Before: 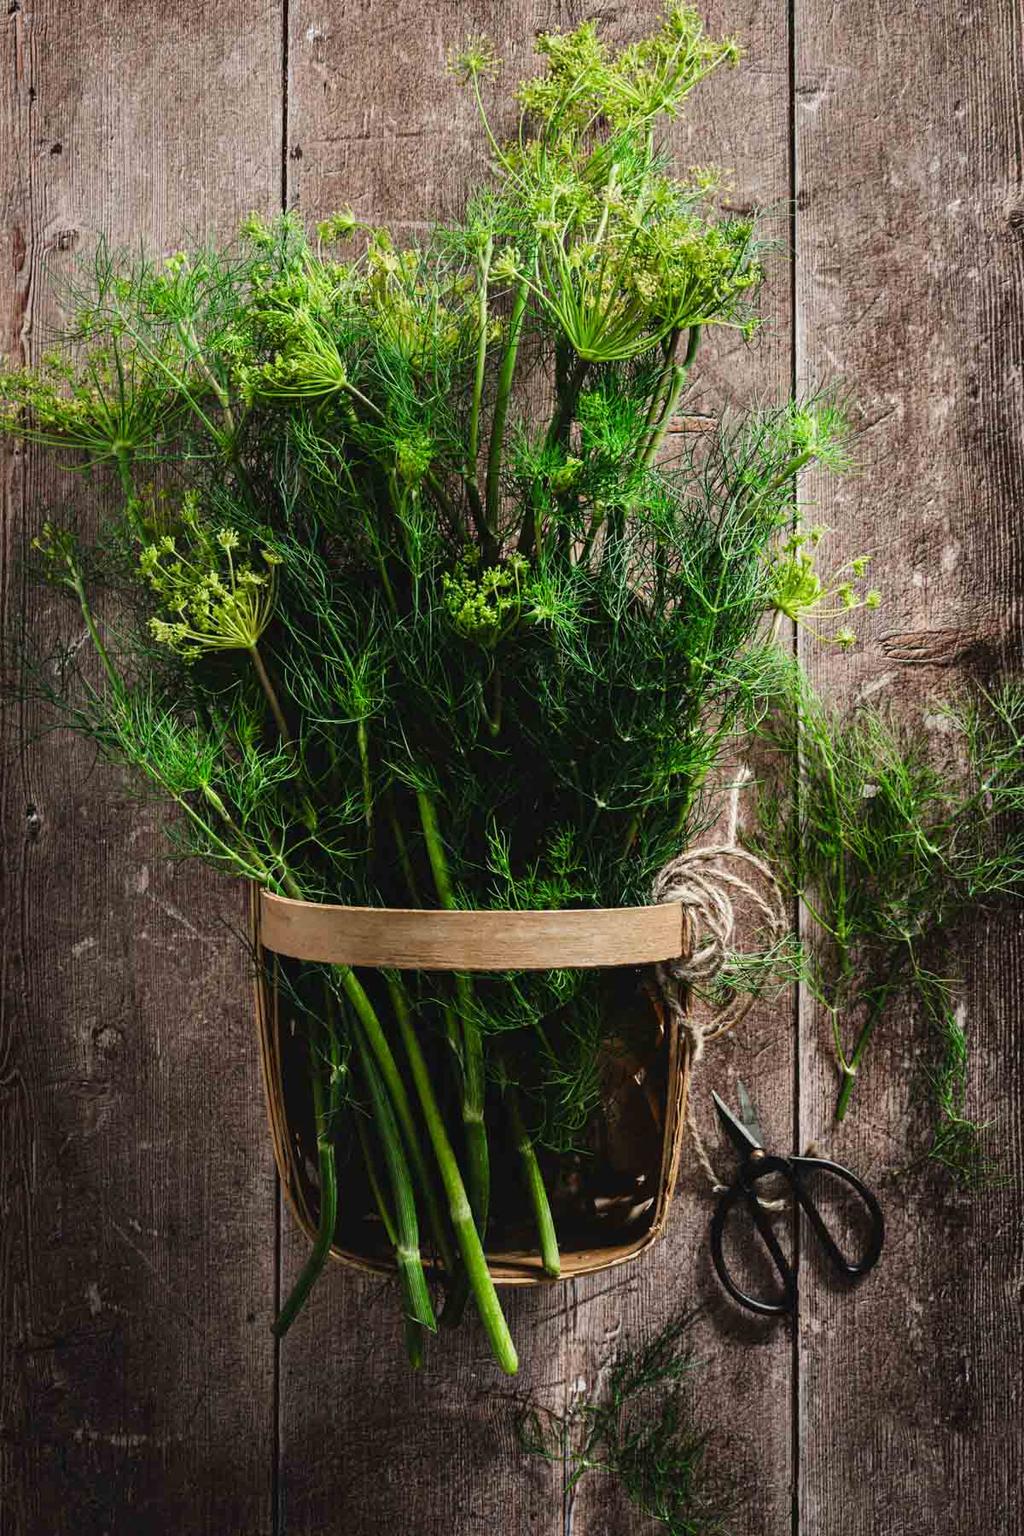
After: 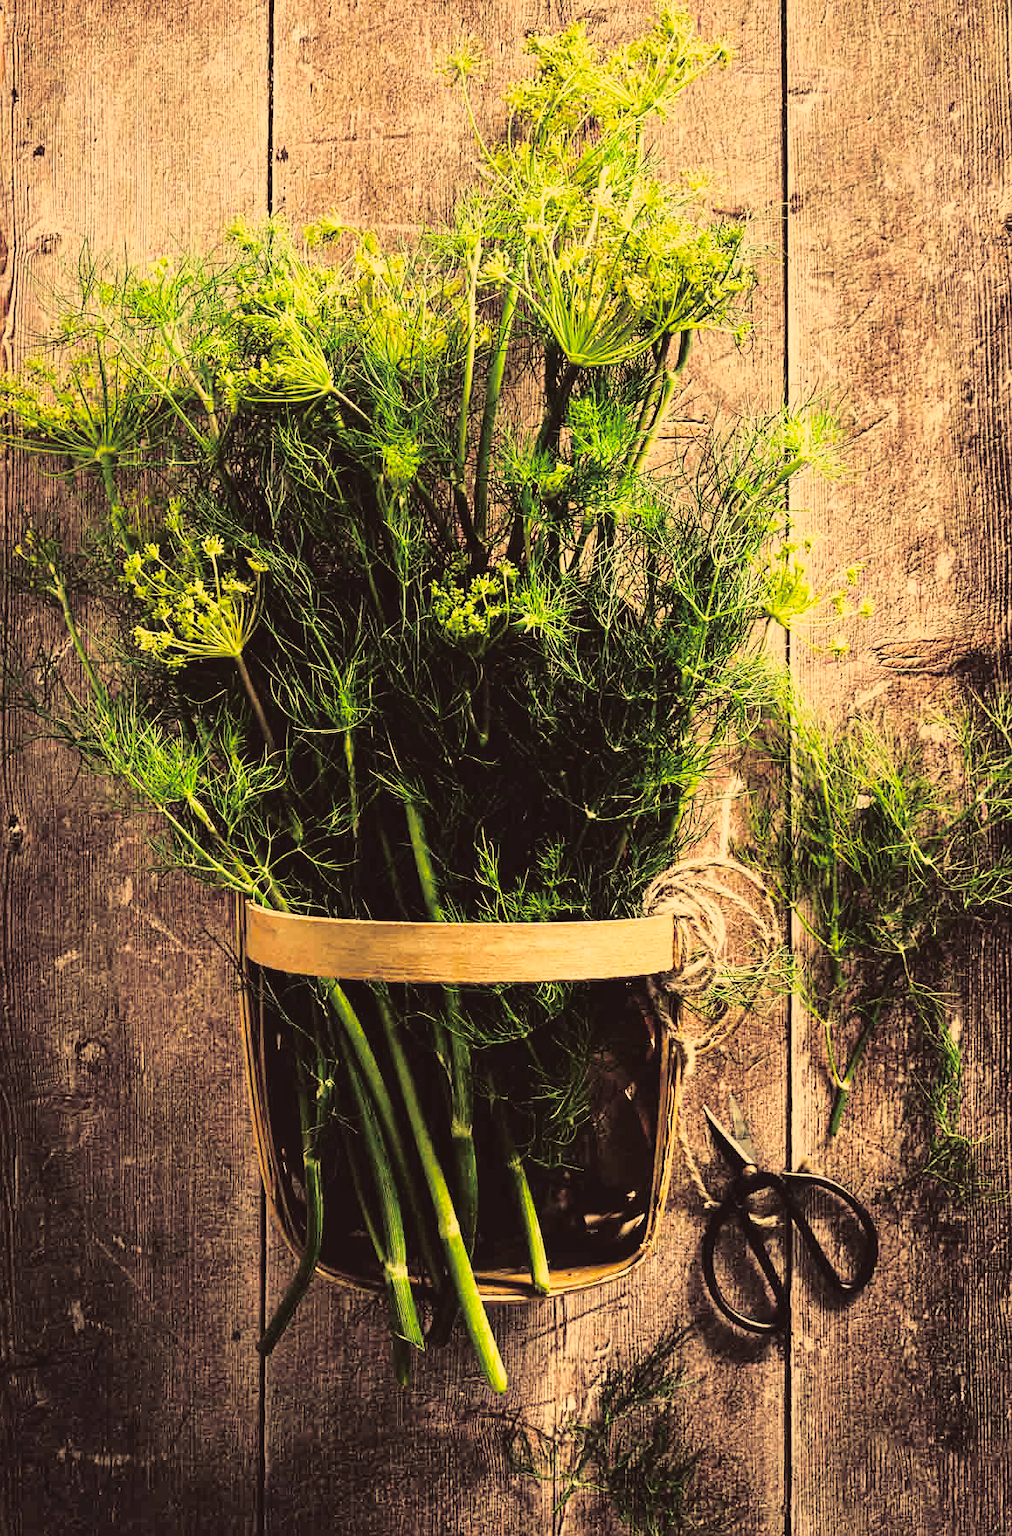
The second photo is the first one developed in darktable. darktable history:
crop and rotate: left 1.774%, right 0.633%, bottom 1.28%
exposure: black level correction 0.005, exposure 0.417 EV, compensate highlight preservation false
contrast brightness saturation: contrast -0.1, saturation -0.1
sharpen: radius 1, threshold 1
color correction: highlights a* 10.12, highlights b* 39.04, shadows a* 14.62, shadows b* 3.37
split-toning: shadows › hue 36°, shadows › saturation 0.05, highlights › hue 10.8°, highlights › saturation 0.15, compress 40%
base curve: curves: ch0 [(0, 0) (0.028, 0.03) (0.121, 0.232) (0.46, 0.748) (0.859, 0.968) (1, 1)], preserve colors none
